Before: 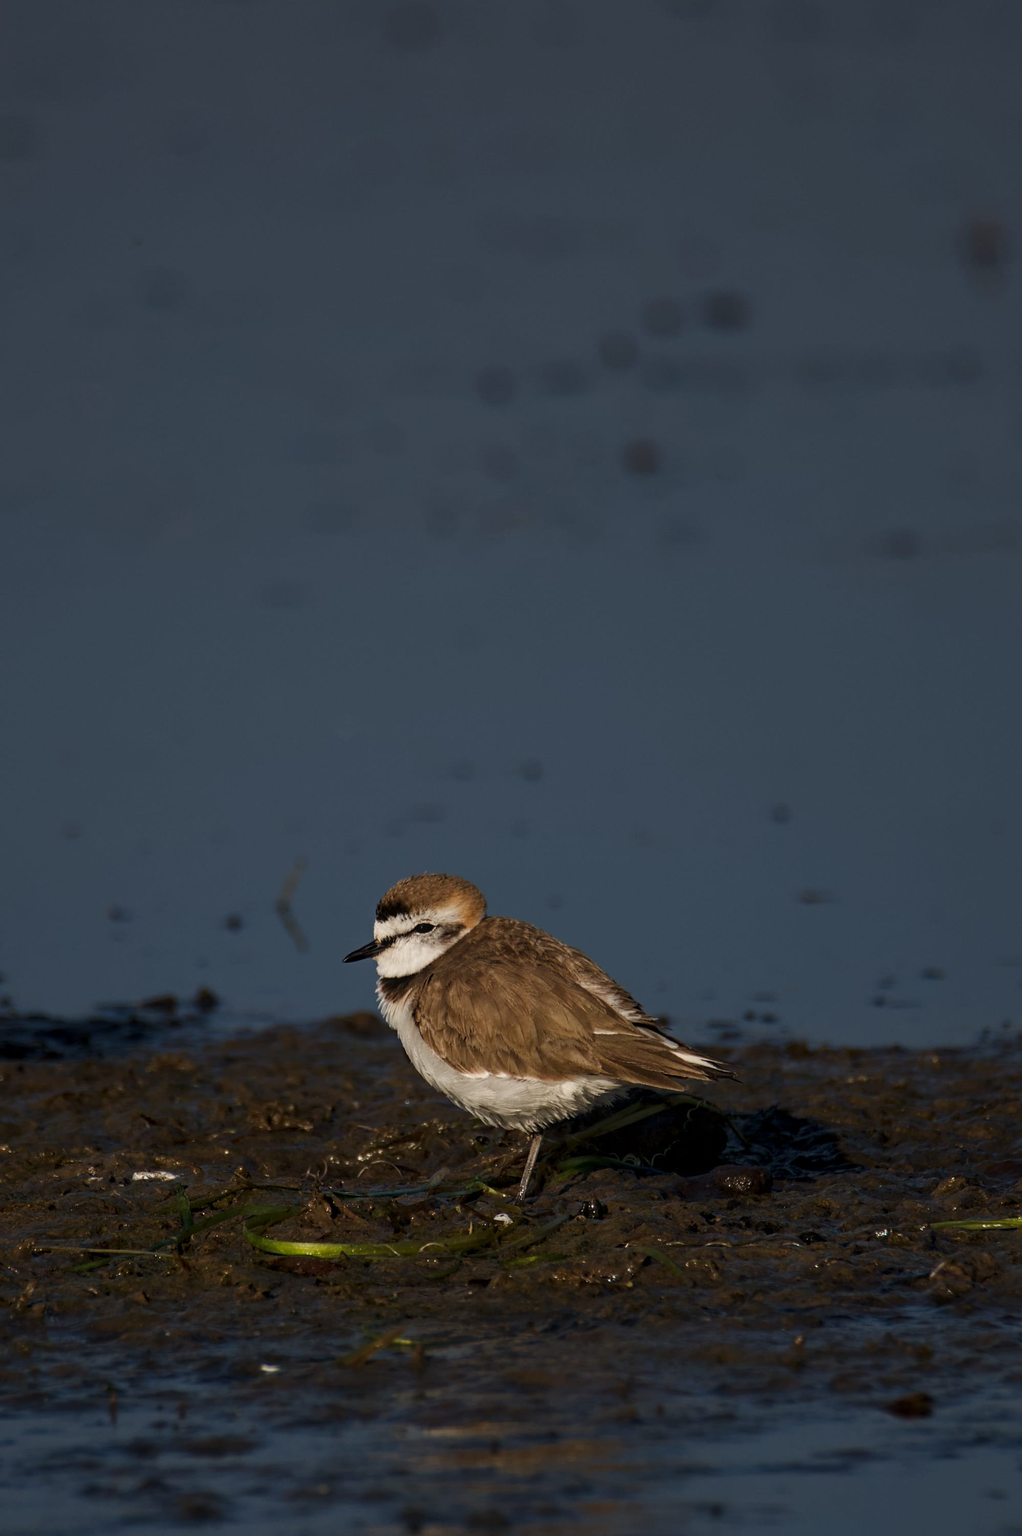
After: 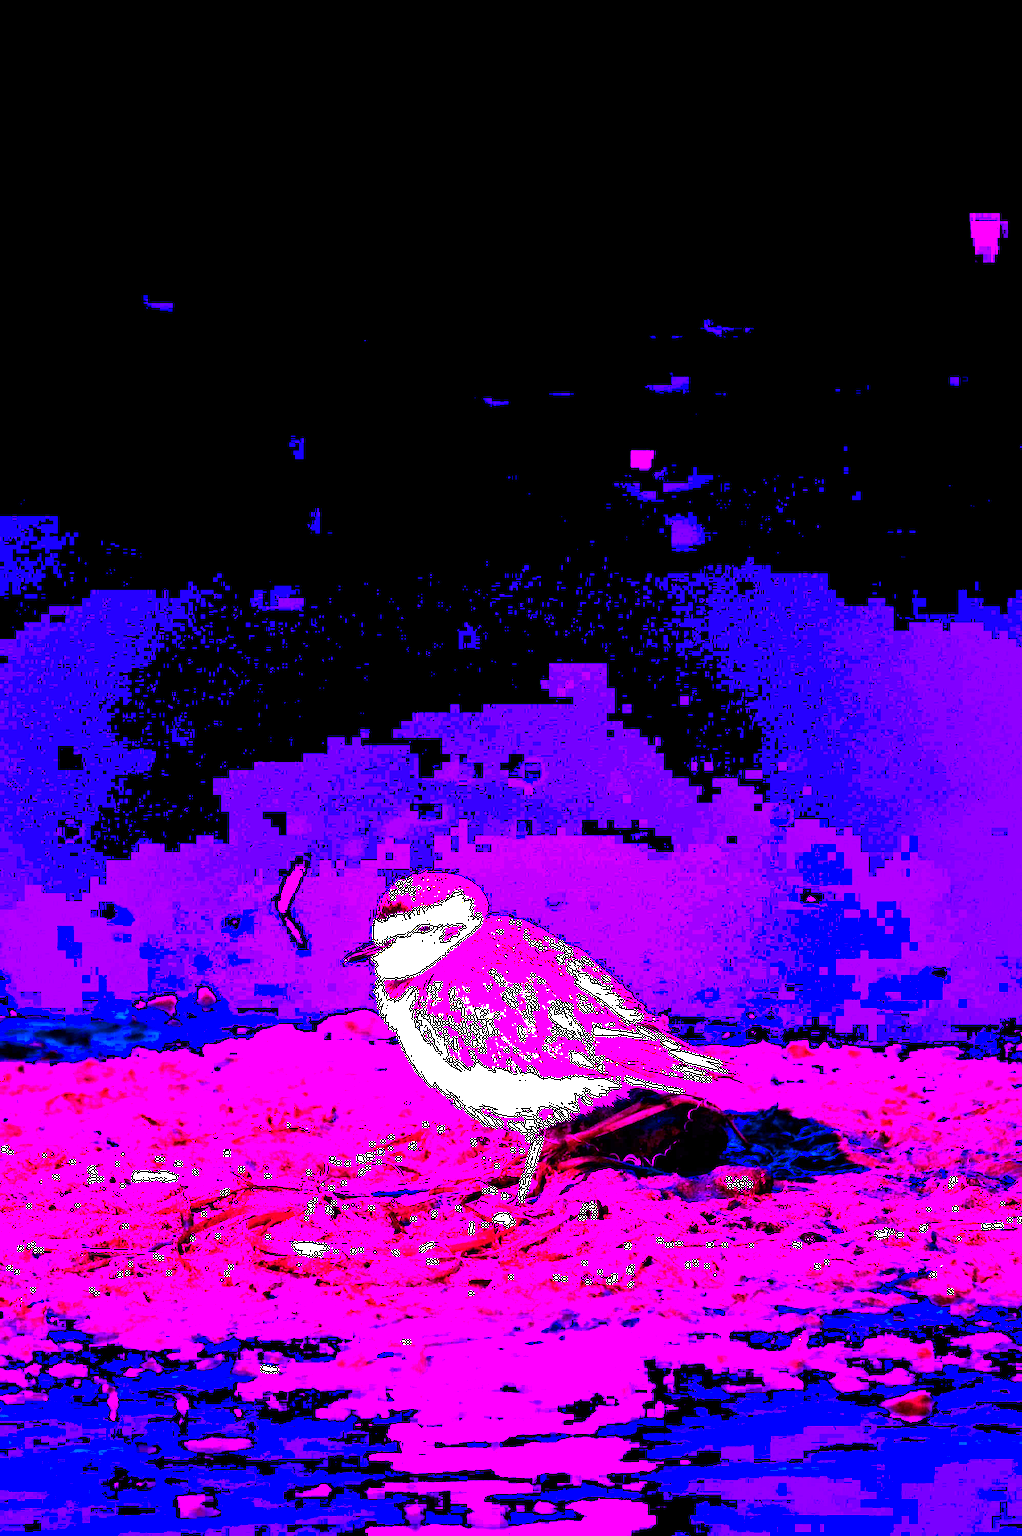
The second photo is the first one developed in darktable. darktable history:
color balance rgb: linear chroma grading › highlights 100%, linear chroma grading › global chroma 23.41%, perceptual saturation grading › global saturation 35.38%, hue shift -10.68°, perceptual brilliance grading › highlights 47.25%, perceptual brilliance grading › mid-tones 22.2%, perceptual brilliance grading › shadows -5.93%
white balance: red 8, blue 8
contrast brightness saturation: contrast 0.07, brightness -0.13, saturation 0.06
